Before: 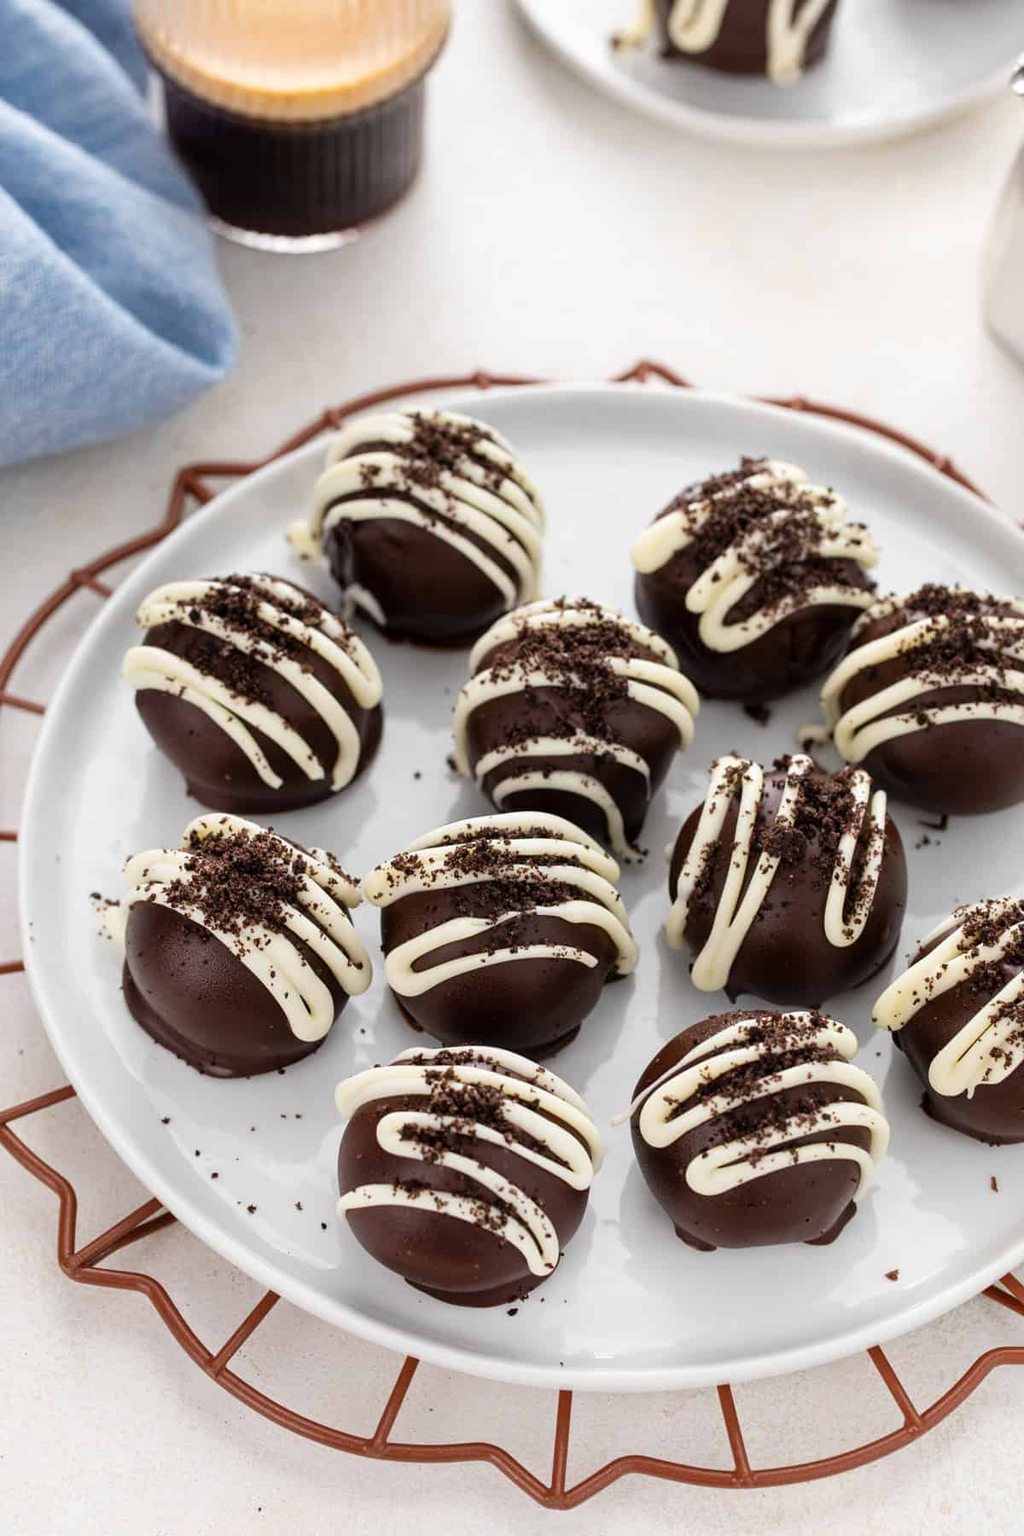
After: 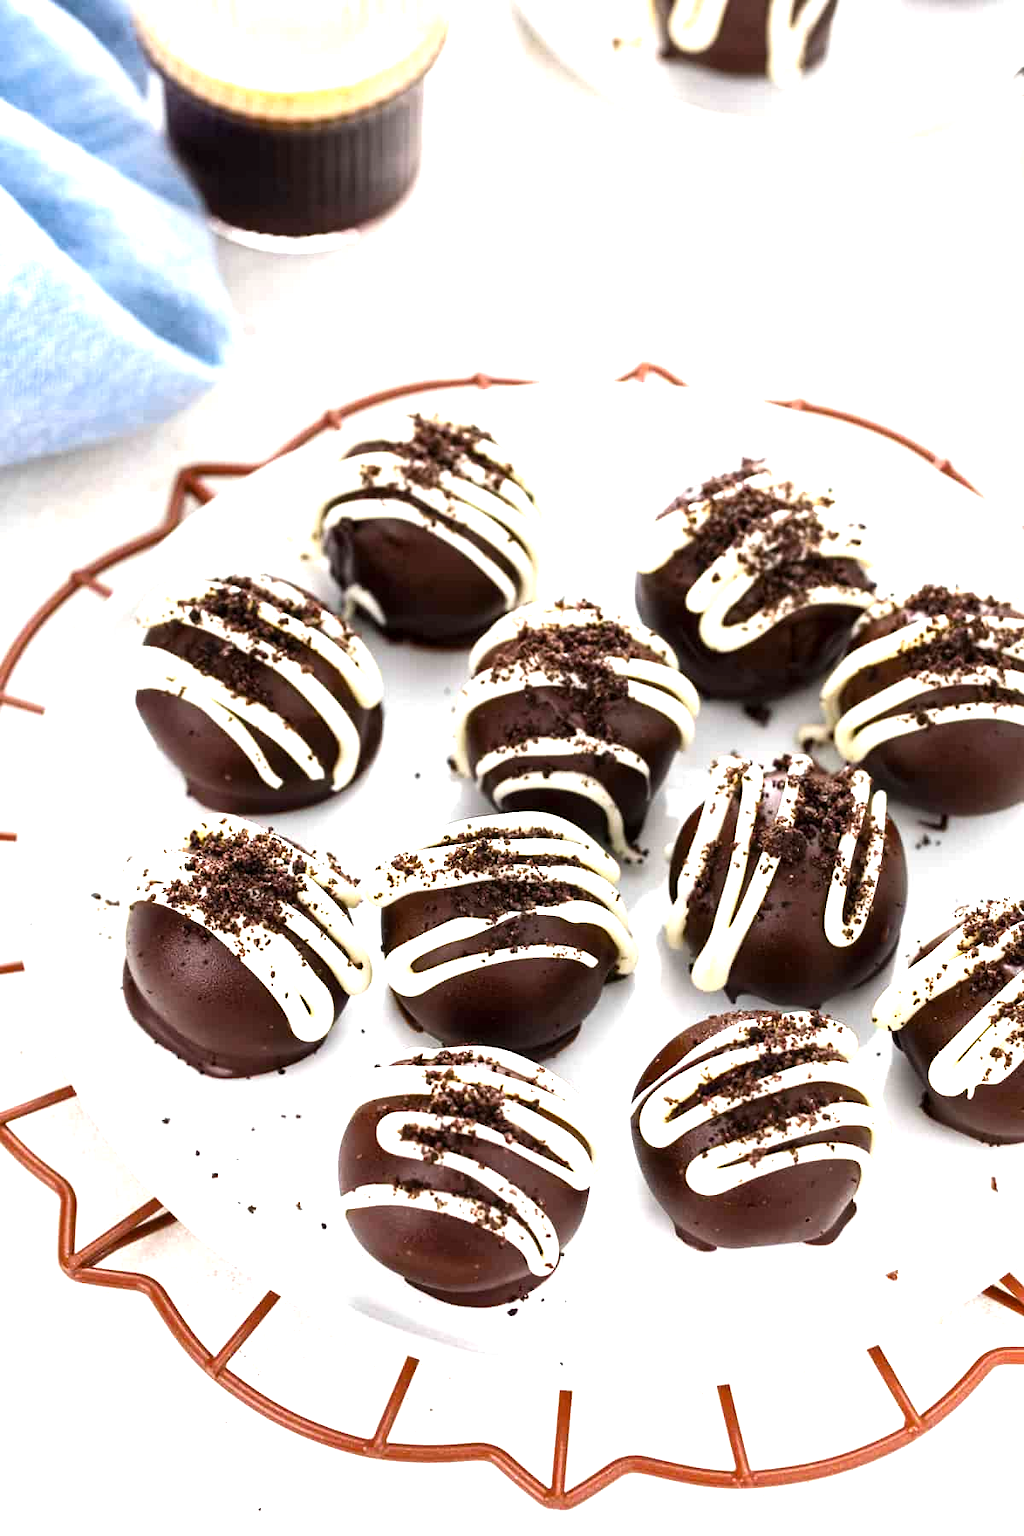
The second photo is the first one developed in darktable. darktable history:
color balance rgb: perceptual saturation grading › global saturation 0.069%, perceptual saturation grading › highlights -32.331%, perceptual saturation grading › mid-tones 5.966%, perceptual saturation grading › shadows 18.322%, perceptual brilliance grading › global brilliance 30.46%, perceptual brilliance grading › highlights 12.275%, perceptual brilliance grading › mid-tones 24.606%
